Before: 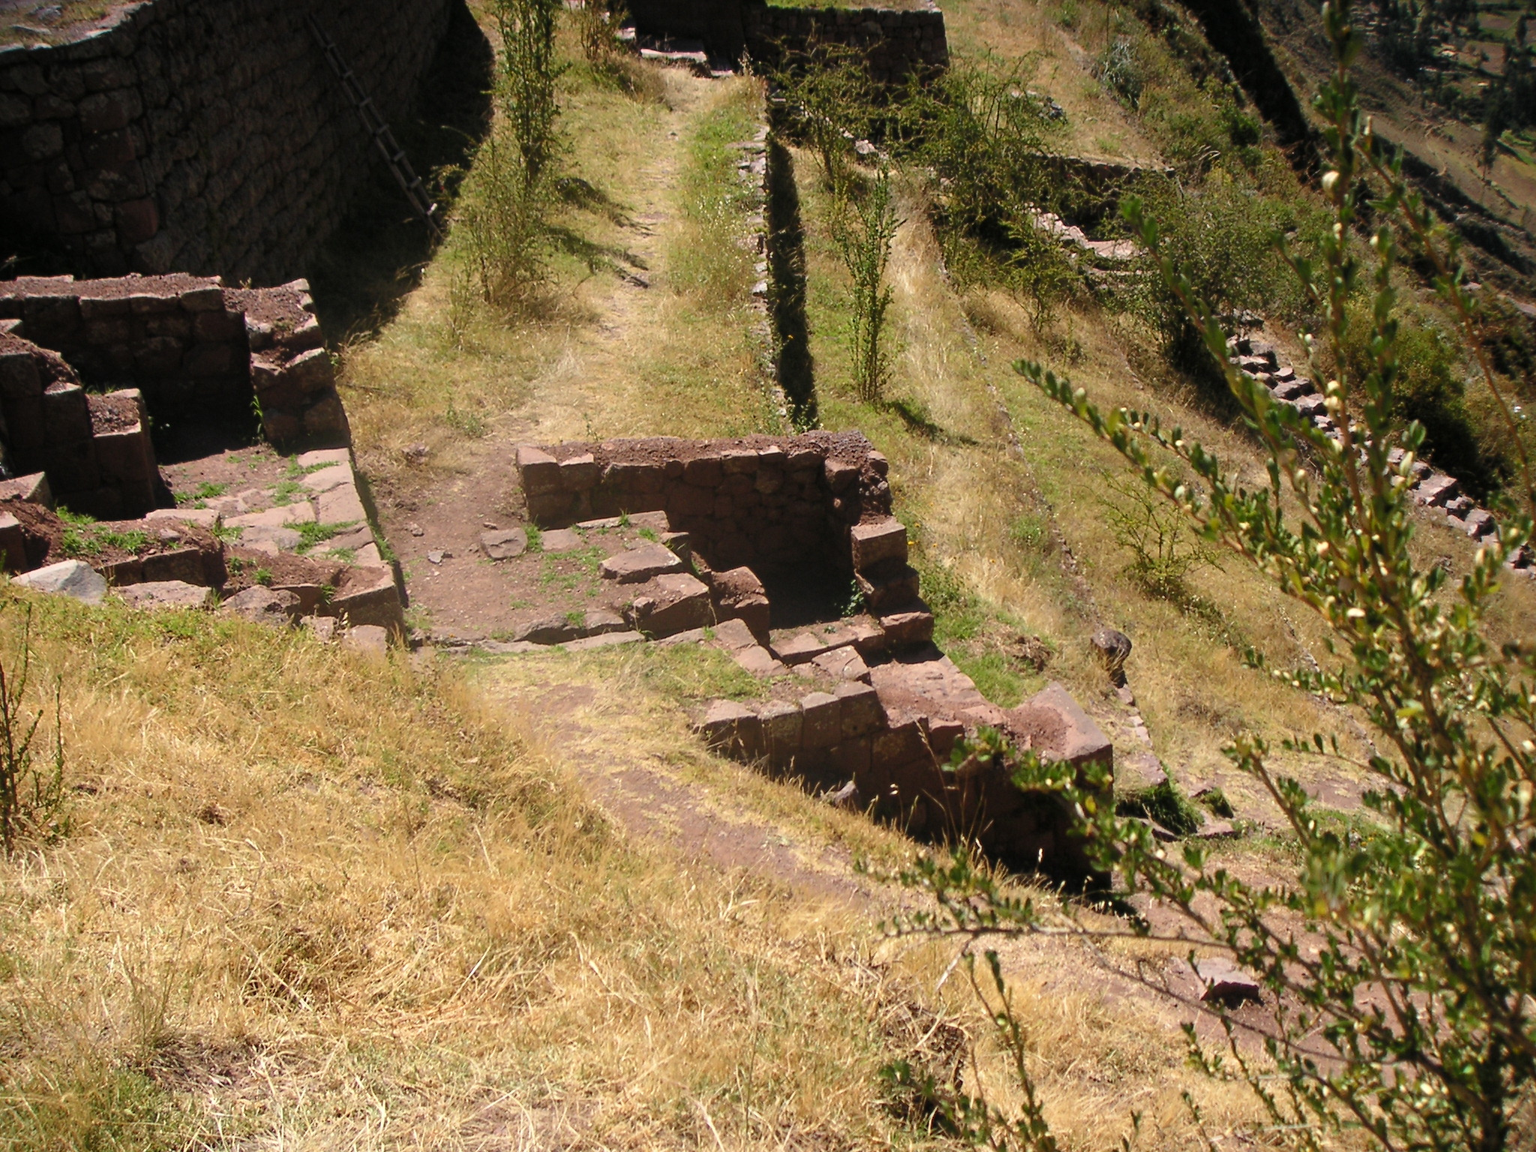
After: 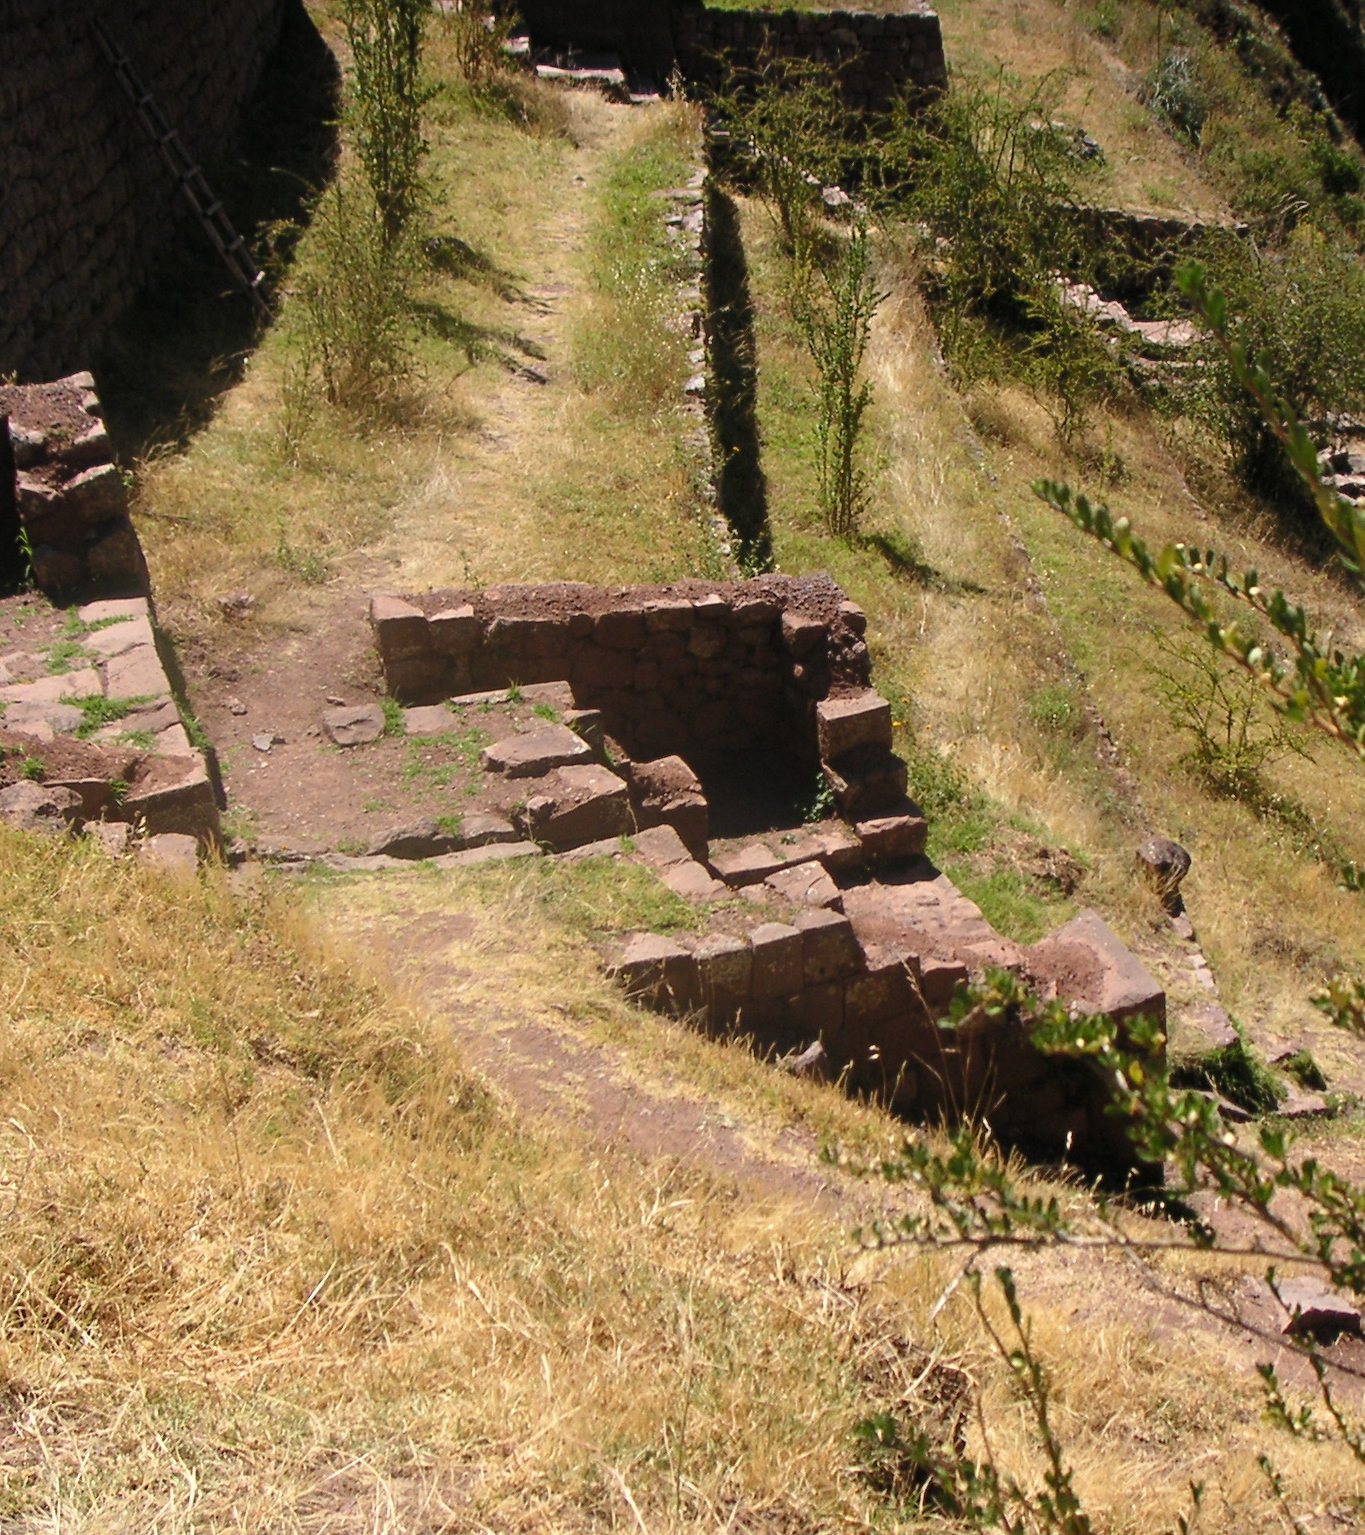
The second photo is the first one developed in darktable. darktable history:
crop and rotate: left 15.546%, right 17.787%
